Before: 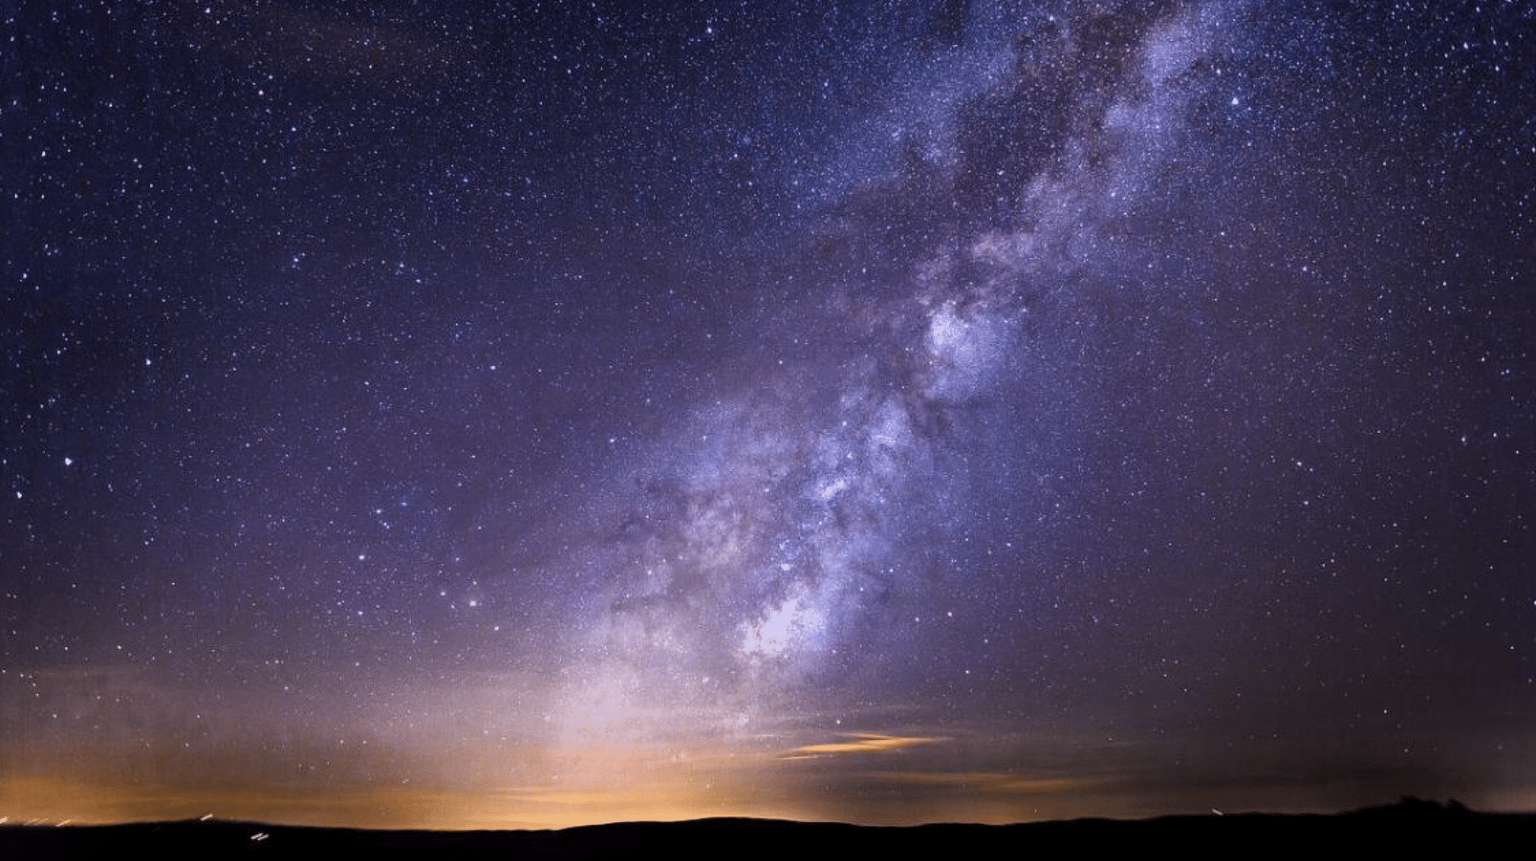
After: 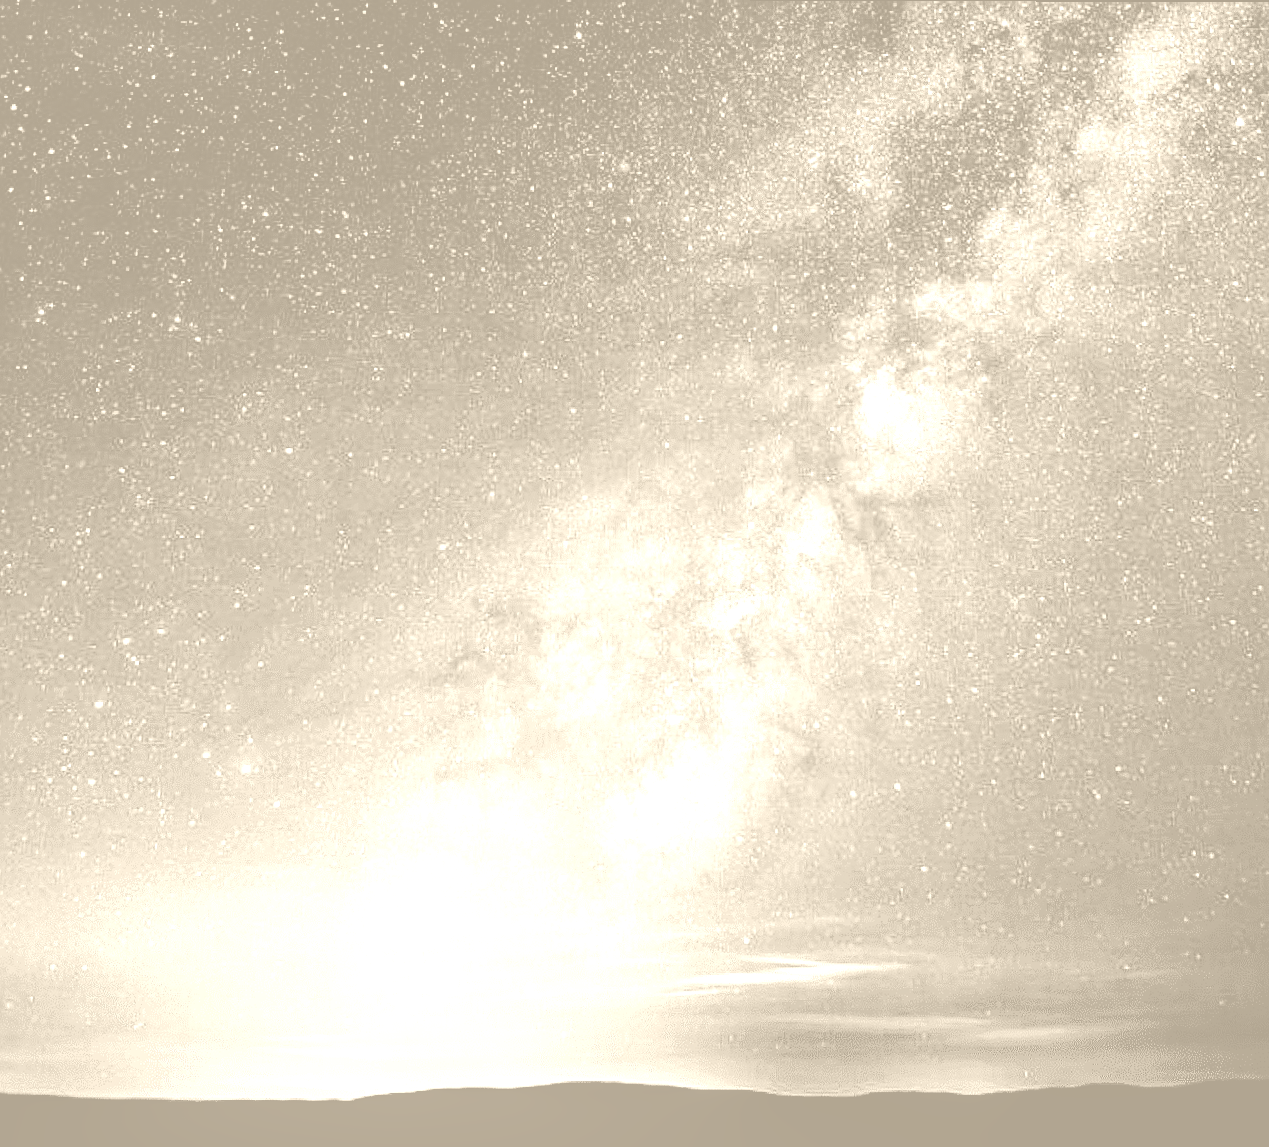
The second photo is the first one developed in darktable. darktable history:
colorize: hue 36°, saturation 71%, lightness 80.79%
exposure: exposure -0.064 EV, compensate highlight preservation false
crop and rotate: left 15.546%, right 17.787%
sharpen: on, module defaults
contrast brightness saturation: brightness 0.18, saturation -0.5
local contrast: detail 130%
rotate and perspective: rotation 0.215°, lens shift (vertical) -0.139, crop left 0.069, crop right 0.939, crop top 0.002, crop bottom 0.996
filmic rgb: black relative exposure -5 EV, white relative exposure 3.5 EV, hardness 3.19, contrast 1.4, highlights saturation mix -50%
